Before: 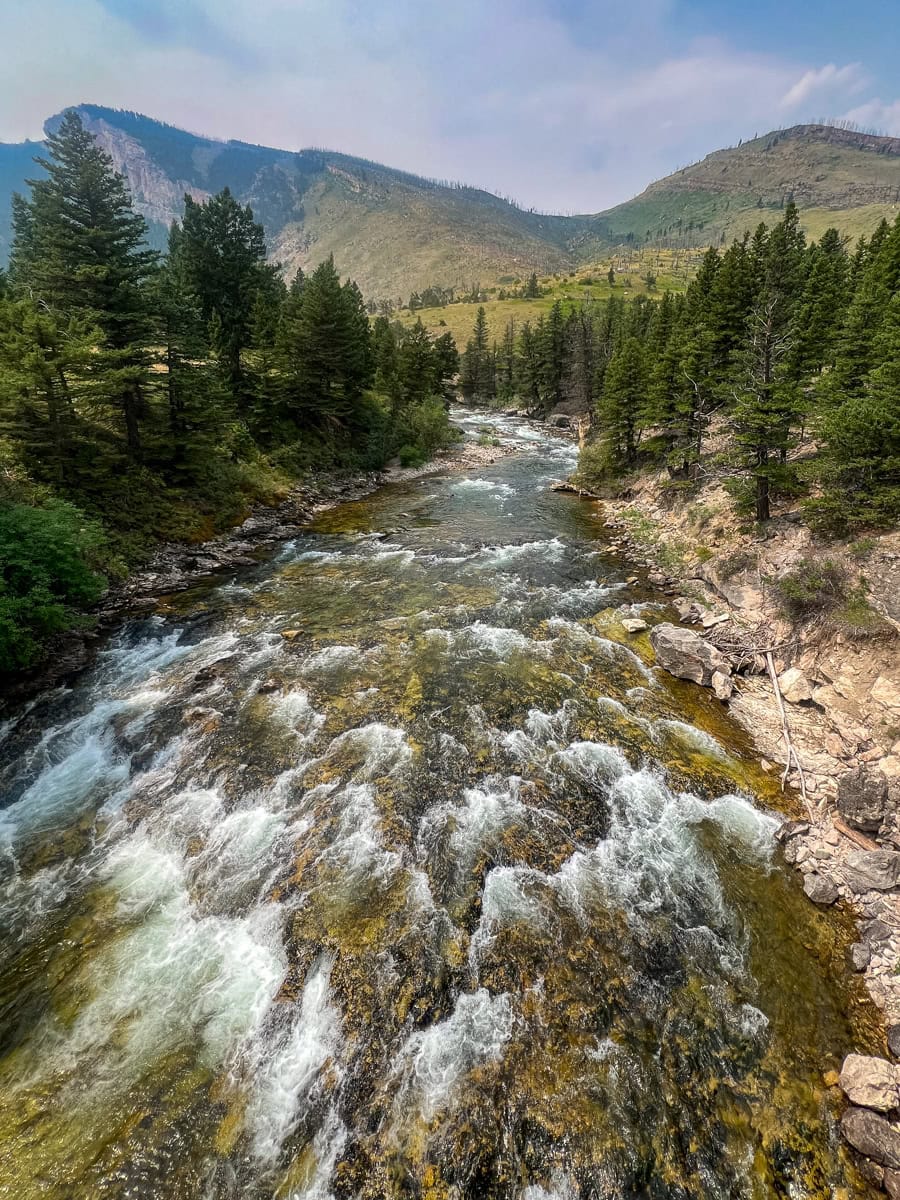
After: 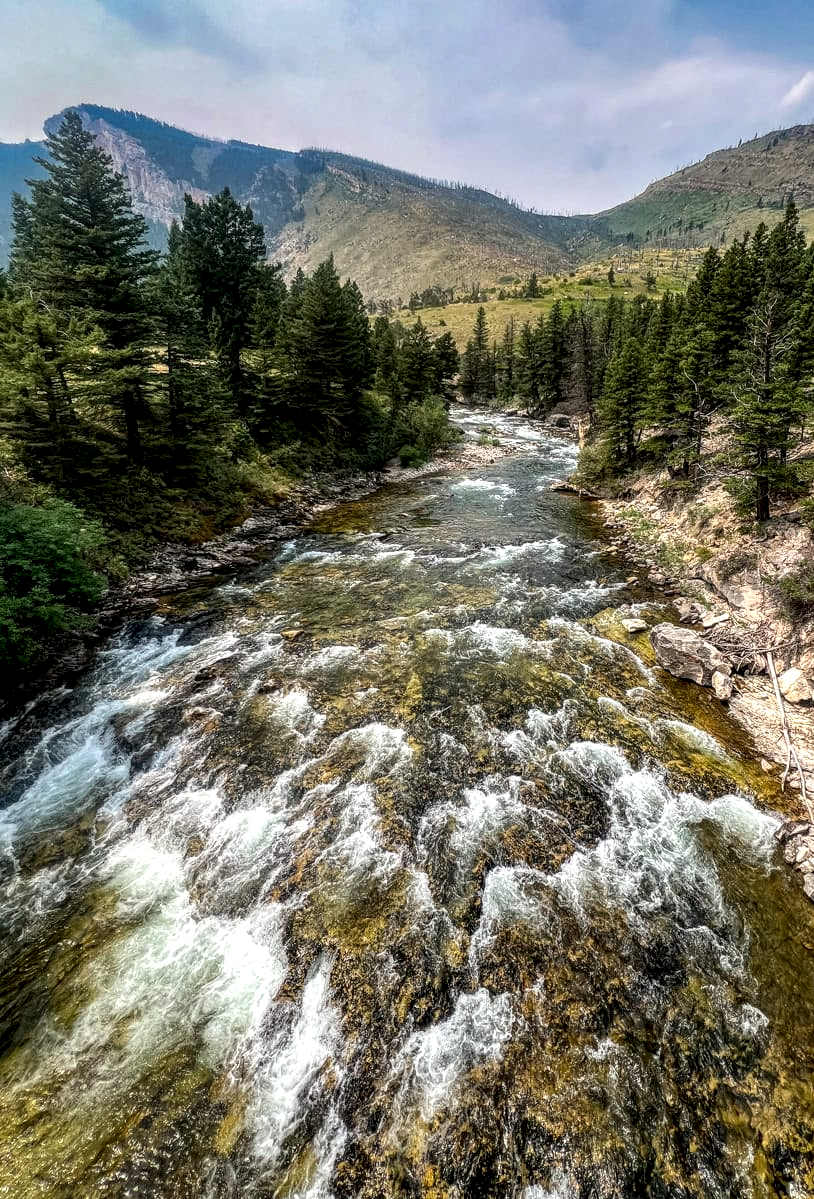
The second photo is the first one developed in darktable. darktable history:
local contrast: highlights 60%, shadows 64%, detail 160%
crop: right 9.512%, bottom 0.04%
